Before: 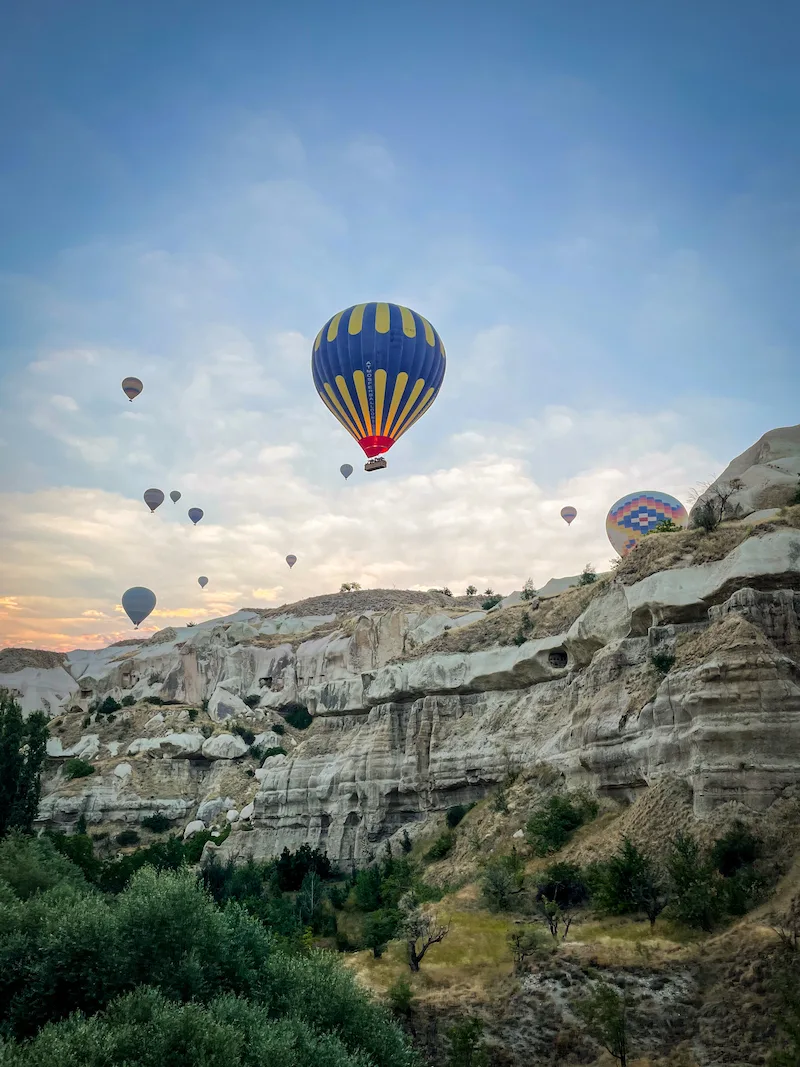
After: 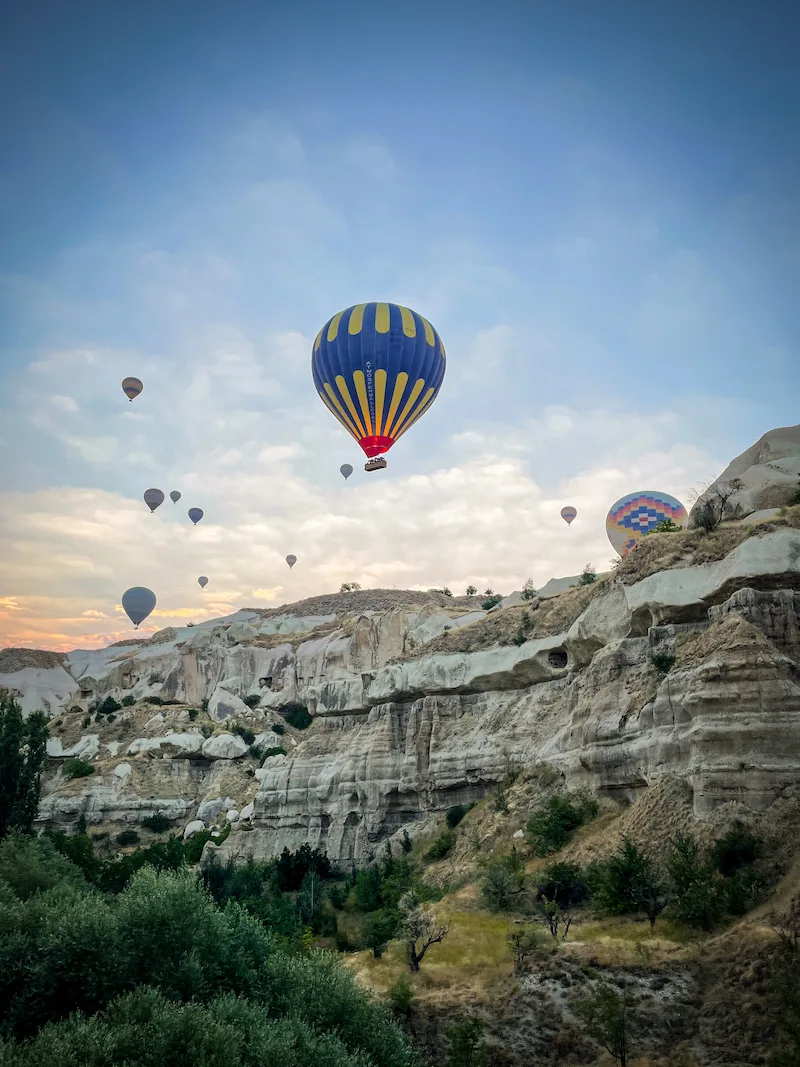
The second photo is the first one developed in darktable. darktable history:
vignetting: brightness -0.555, saturation -0.002
